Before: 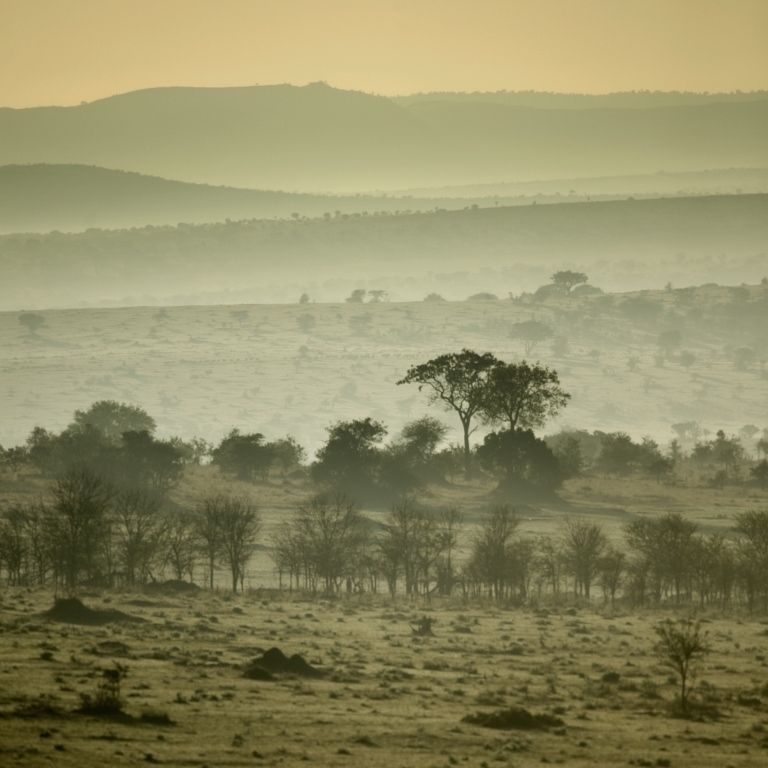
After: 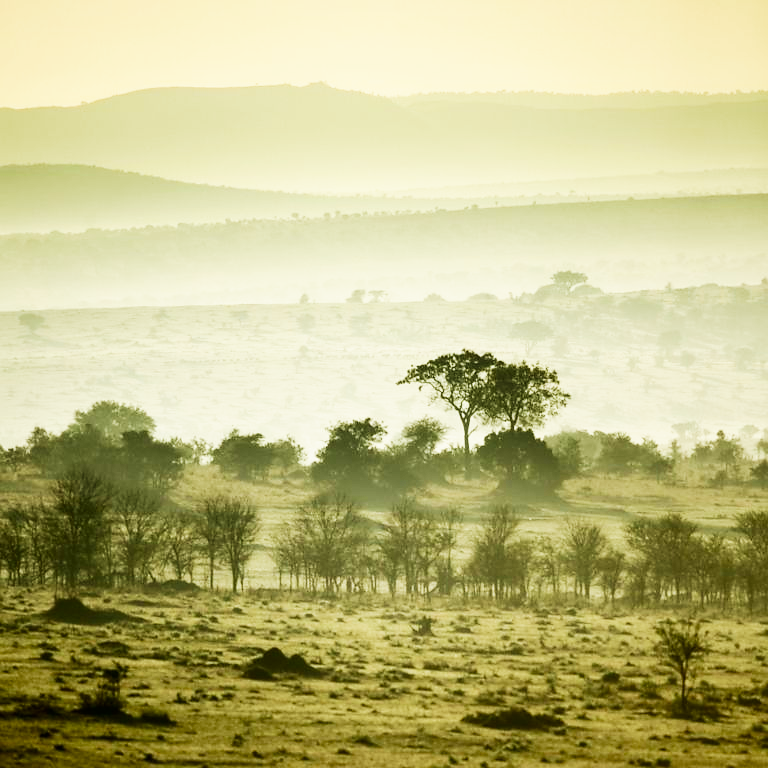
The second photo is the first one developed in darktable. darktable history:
base curve: curves: ch0 [(0, 0) (0.007, 0.004) (0.027, 0.03) (0.046, 0.07) (0.207, 0.54) (0.442, 0.872) (0.673, 0.972) (1, 1)], preserve colors none
velvia: strength 27%
contrast brightness saturation: brightness -0.09
sharpen: radius 1, threshold 1
